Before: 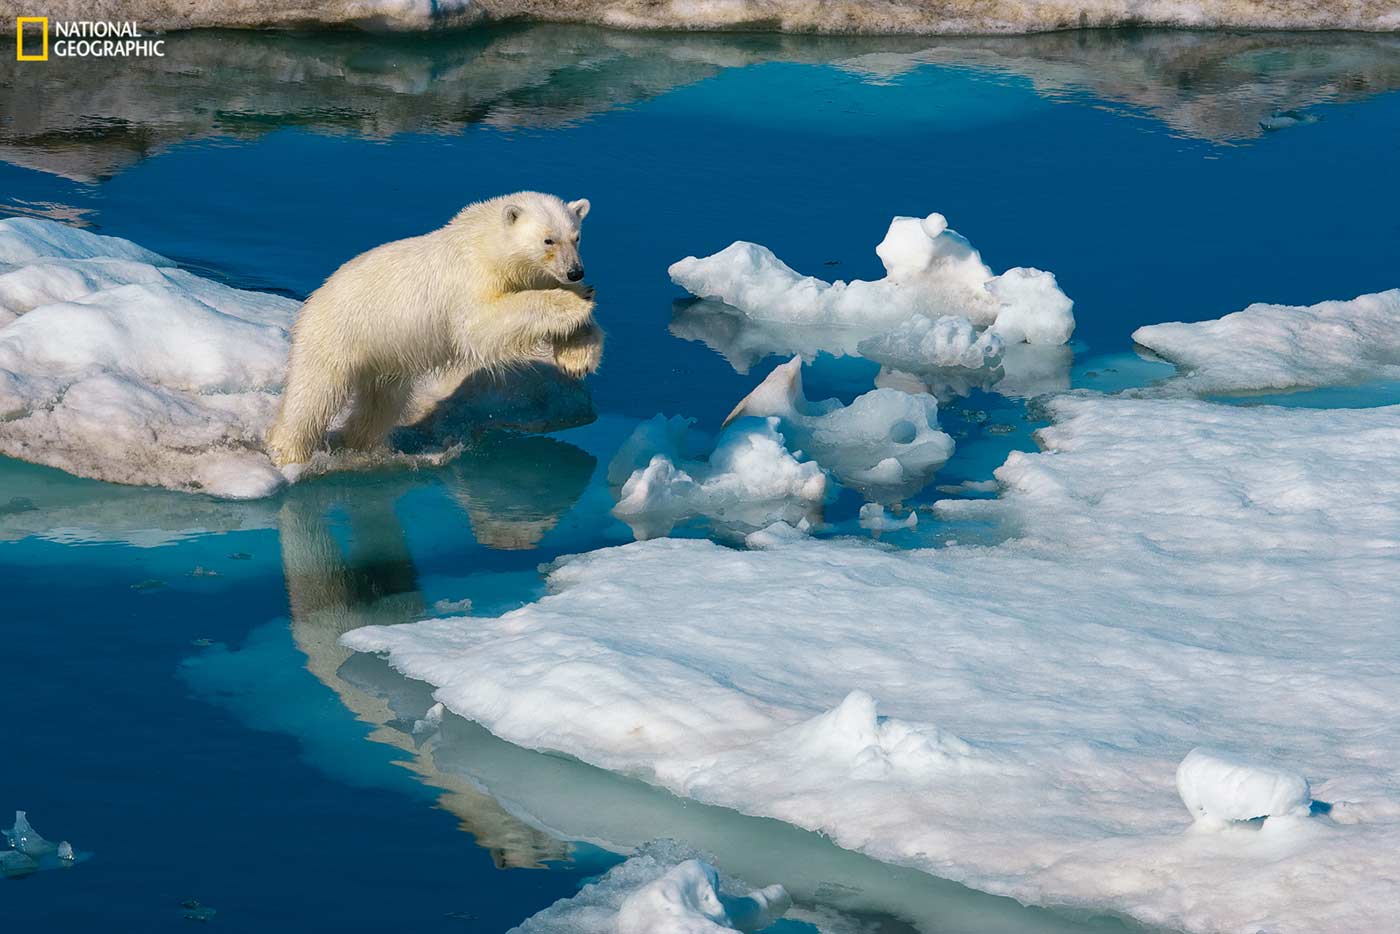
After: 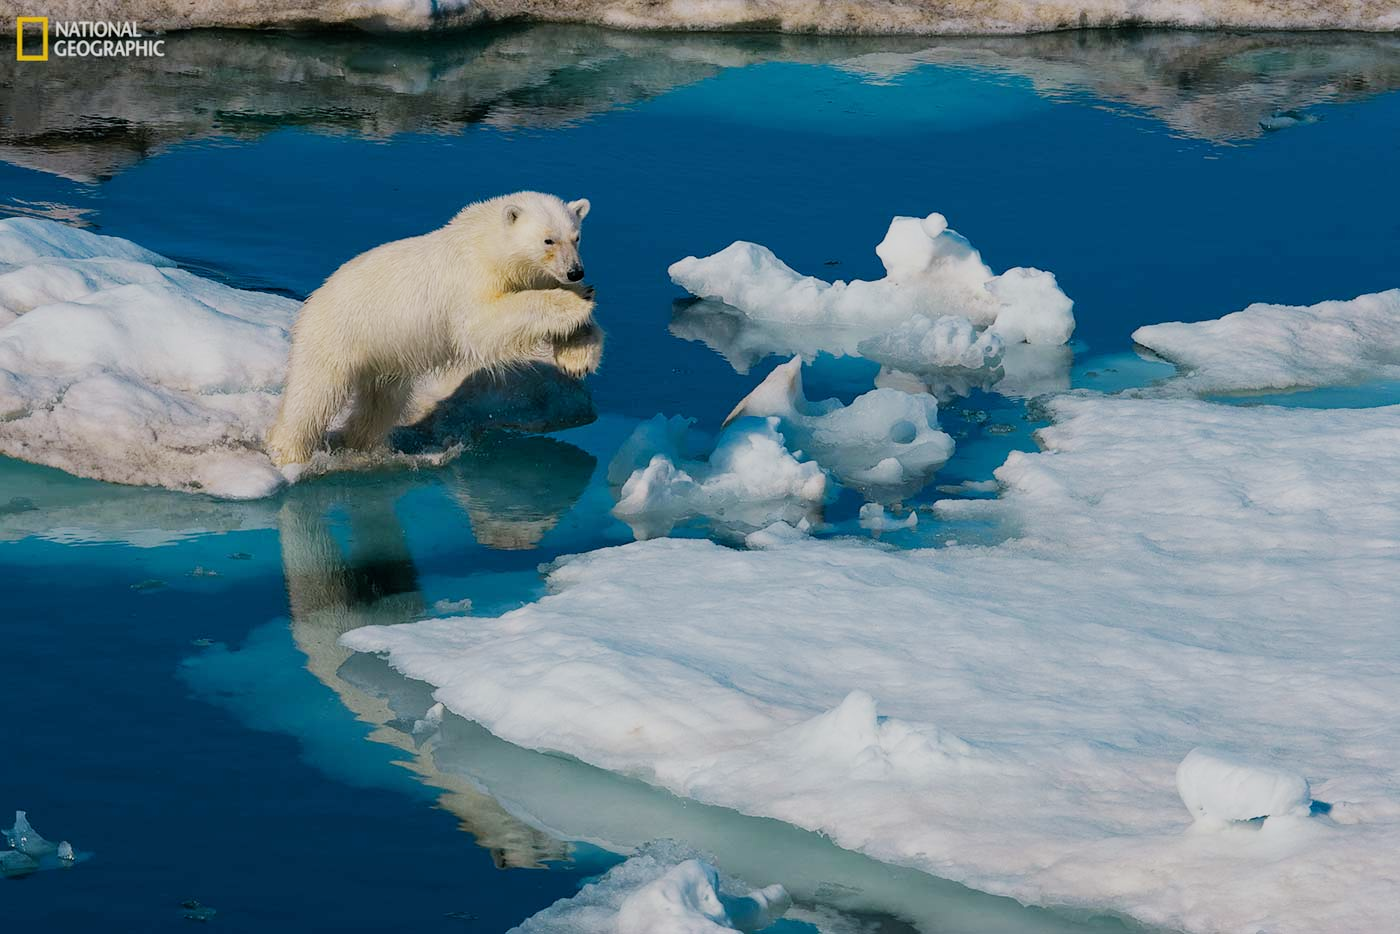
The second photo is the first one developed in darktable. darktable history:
filmic rgb: black relative exposure -7.65 EV, white relative exposure 4.56 EV, hardness 3.61, contrast 1.055, preserve chrominance max RGB
